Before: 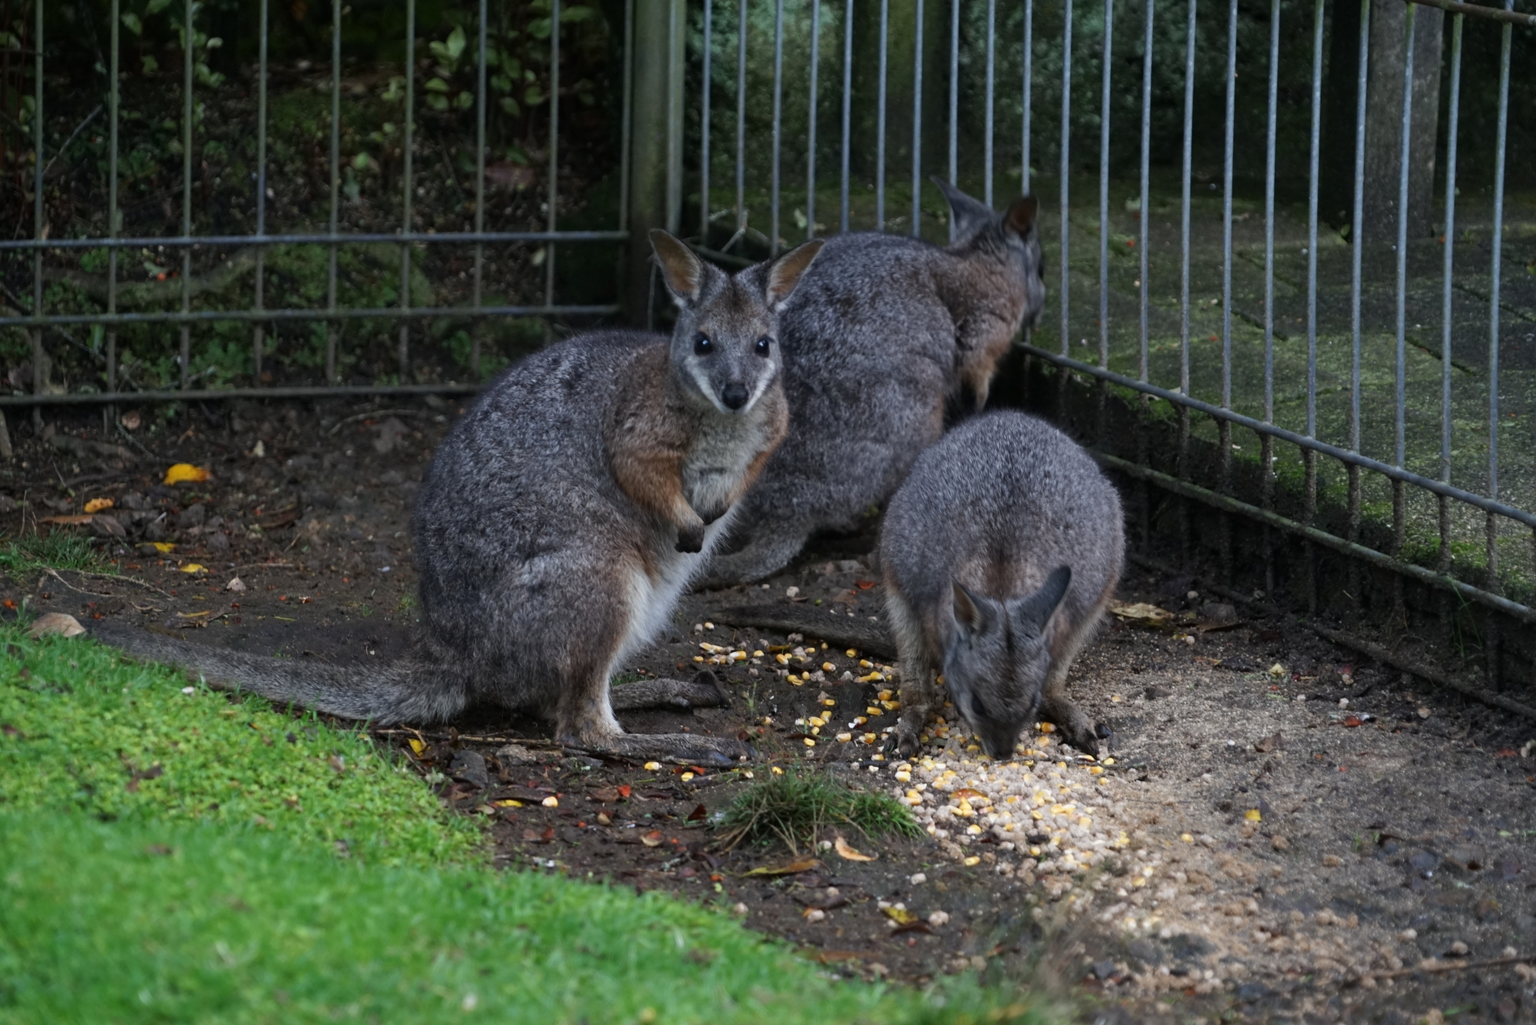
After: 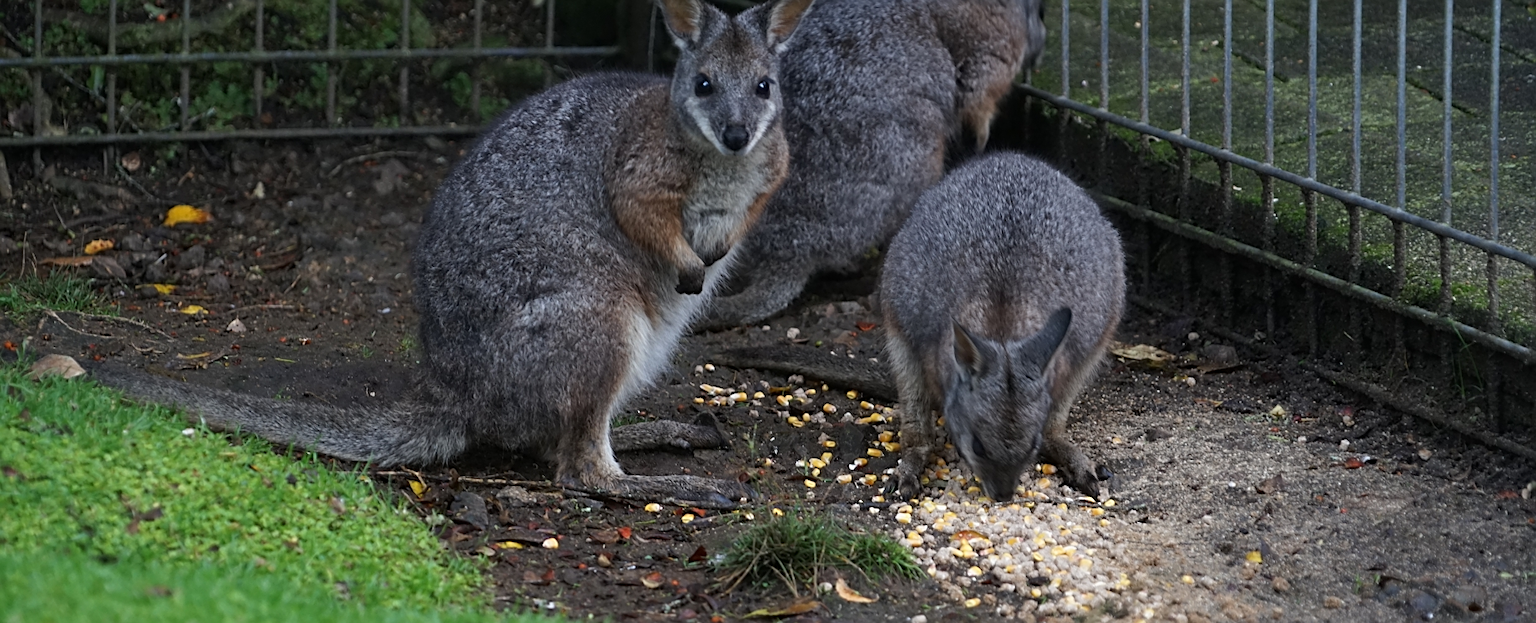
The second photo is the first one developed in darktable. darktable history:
crop and rotate: top 25.261%, bottom 13.945%
color calibration: gray › normalize channels true, illuminant same as pipeline (D50), adaptation XYZ, x 0.347, y 0.359, temperature 5019.04 K, gamut compression 0.009
sharpen: on, module defaults
